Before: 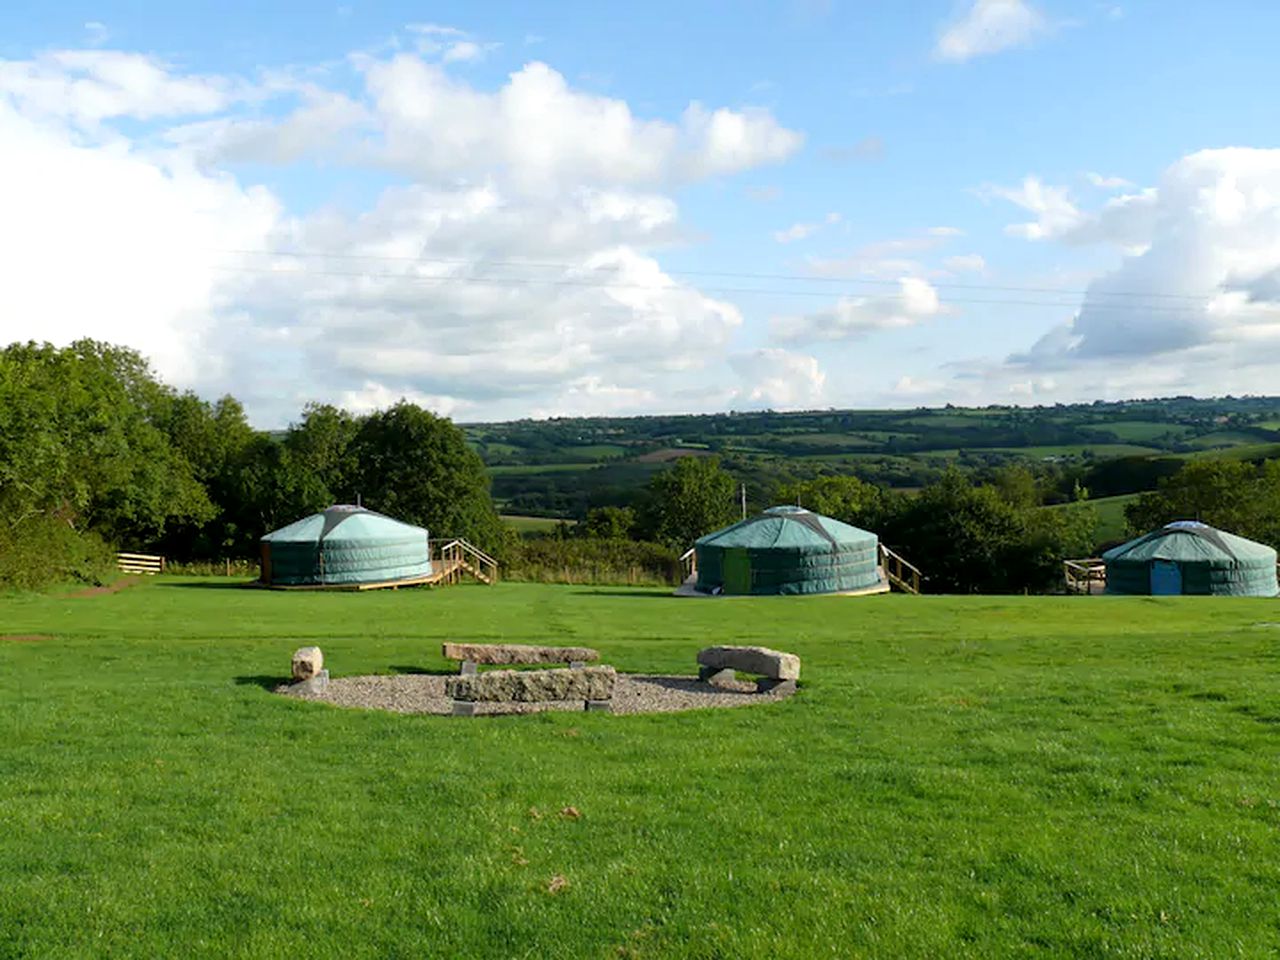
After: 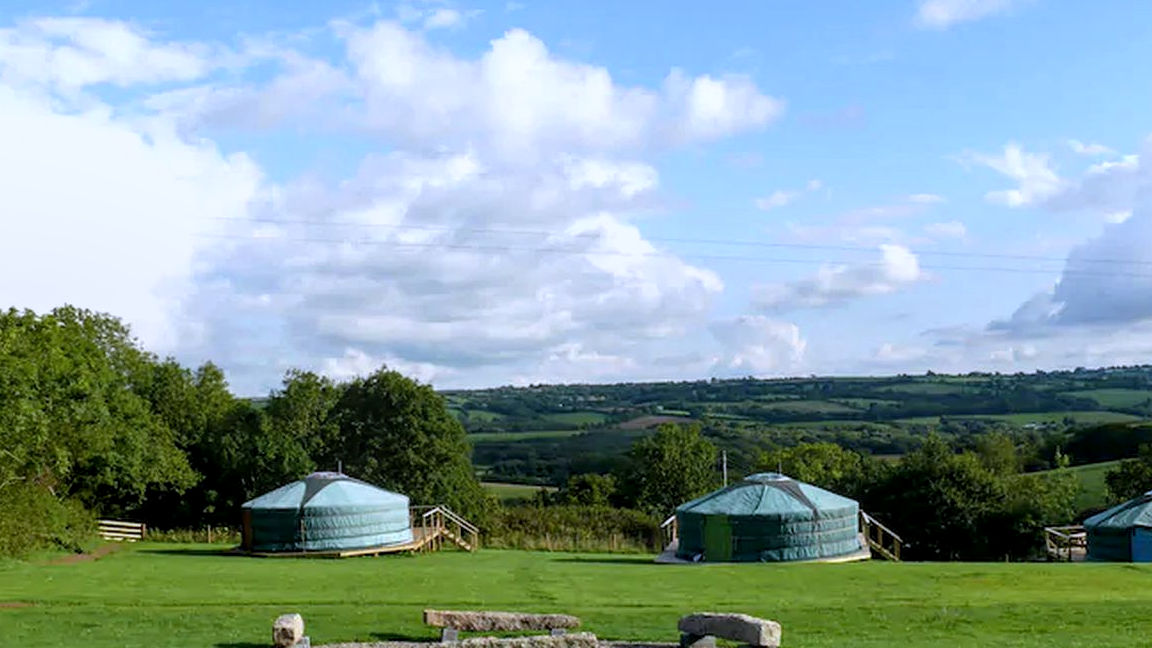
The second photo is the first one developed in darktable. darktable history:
crop: left 1.509%, top 3.452%, right 7.696%, bottom 28.452%
white balance: red 0.967, blue 1.119, emerald 0.756
exposure: black level correction 0.001, exposure -0.125 EV, compensate exposure bias true, compensate highlight preservation false
local contrast: on, module defaults
